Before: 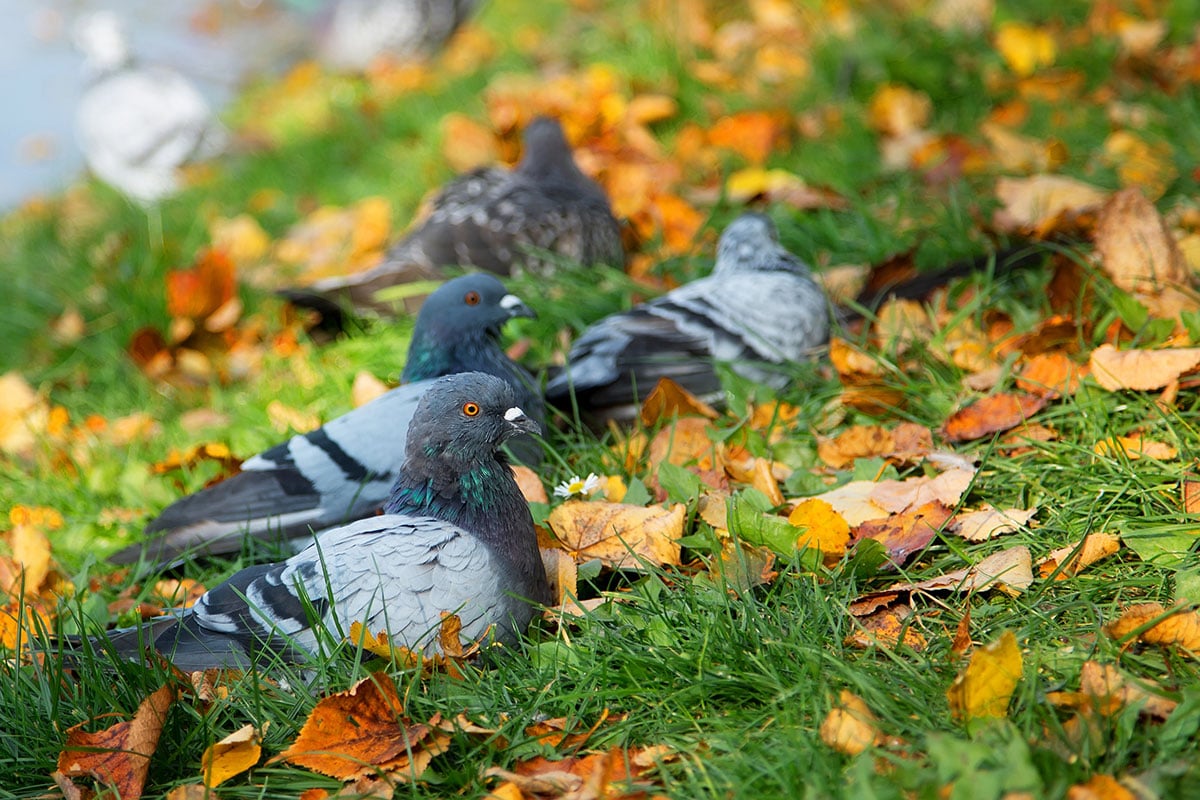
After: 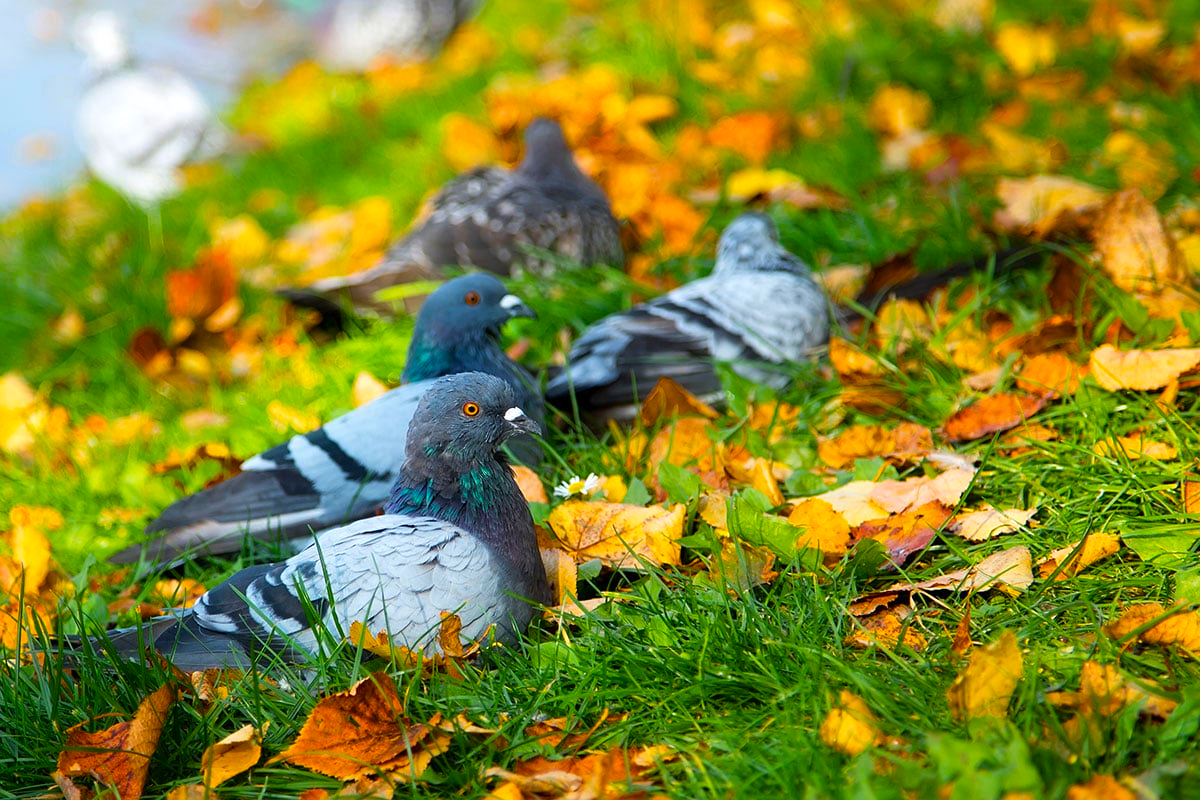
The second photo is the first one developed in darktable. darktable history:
color balance rgb: highlights gain › luminance 15.01%, linear chroma grading › global chroma 15.477%, perceptual saturation grading › global saturation 25.409%
